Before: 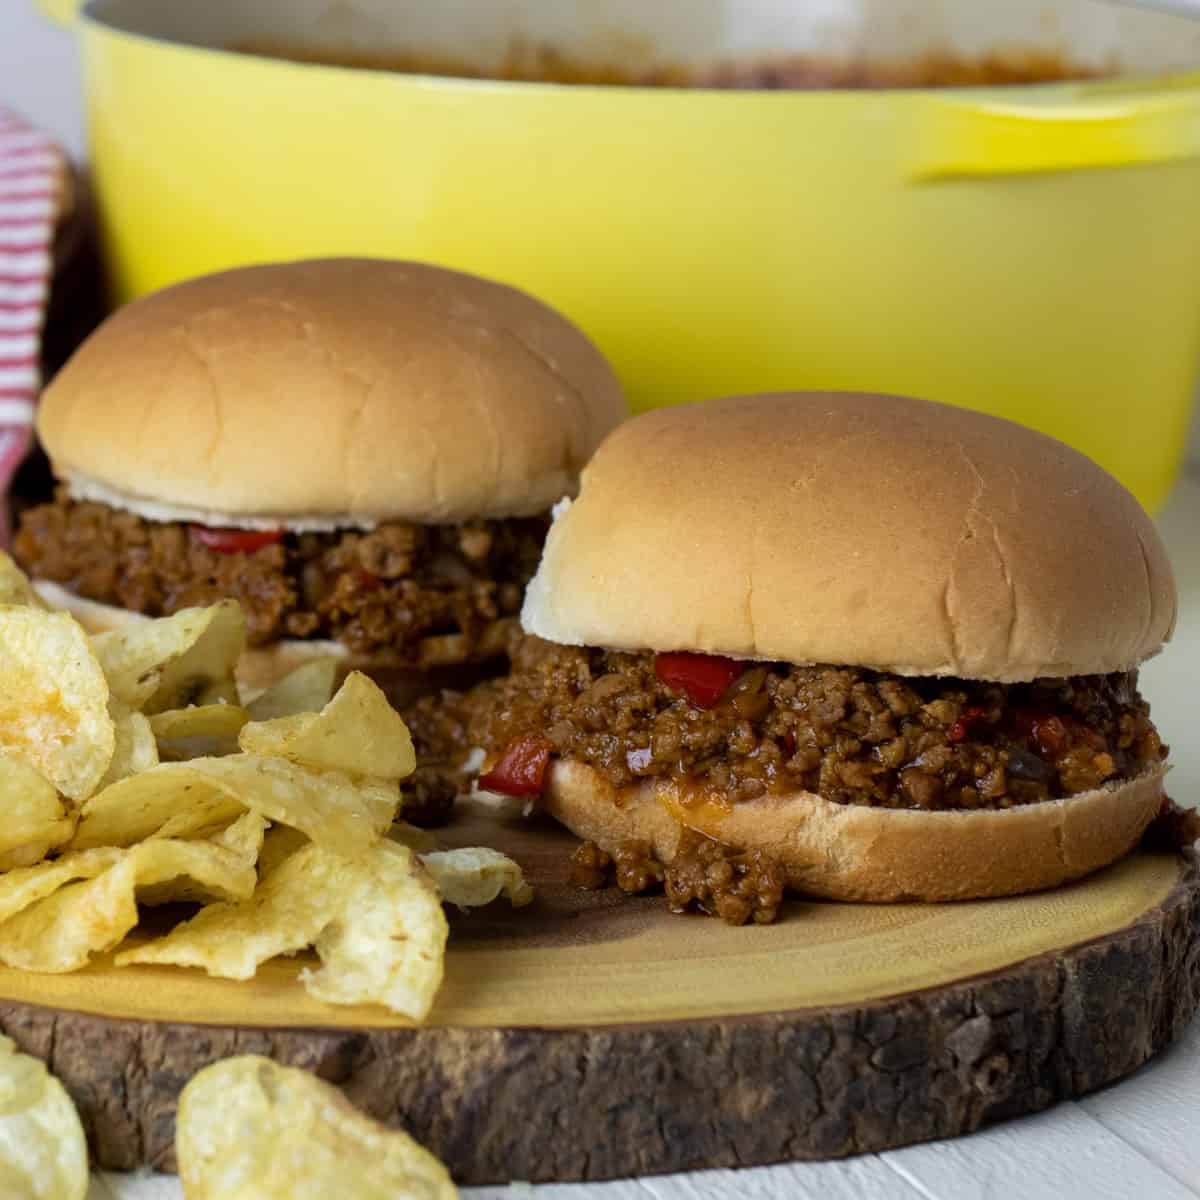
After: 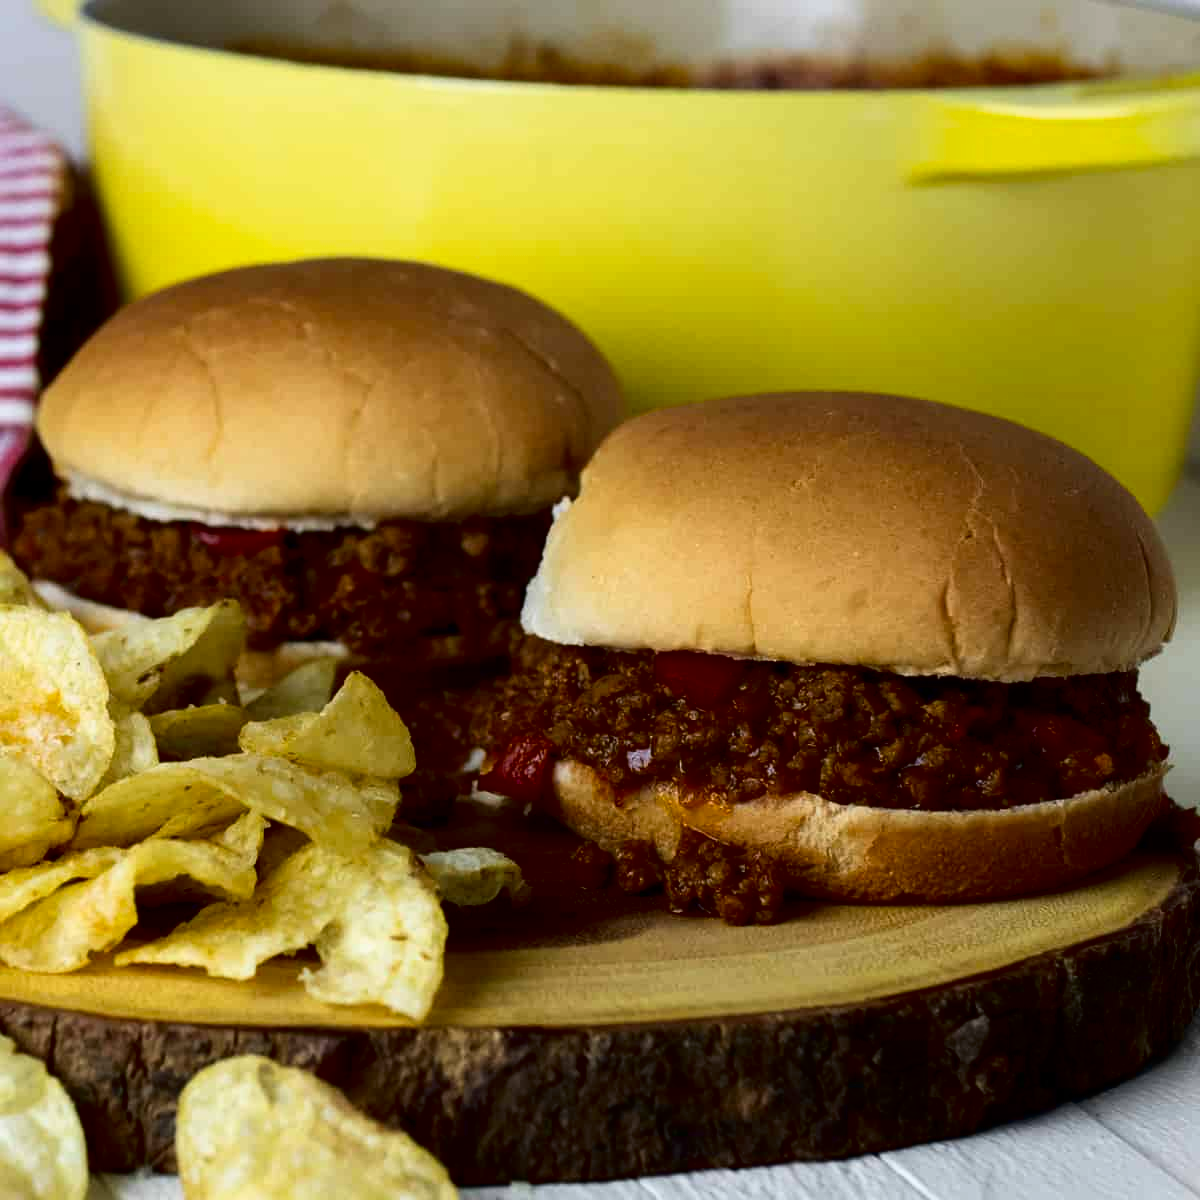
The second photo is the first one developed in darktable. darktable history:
tone curve: curves: ch0 [(0, 0) (0.003, 0) (0.011, 0.001) (0.025, 0.003) (0.044, 0.006) (0.069, 0.009) (0.1, 0.013) (0.136, 0.032) (0.177, 0.067) (0.224, 0.121) (0.277, 0.185) (0.335, 0.255) (0.399, 0.333) (0.468, 0.417) (0.543, 0.508) (0.623, 0.606) (0.709, 0.71) (0.801, 0.819) (0.898, 0.926) (1, 1)], color space Lab, independent channels, preserve colors none
contrast brightness saturation: contrast 0.121, brightness -0.121, saturation 0.195
